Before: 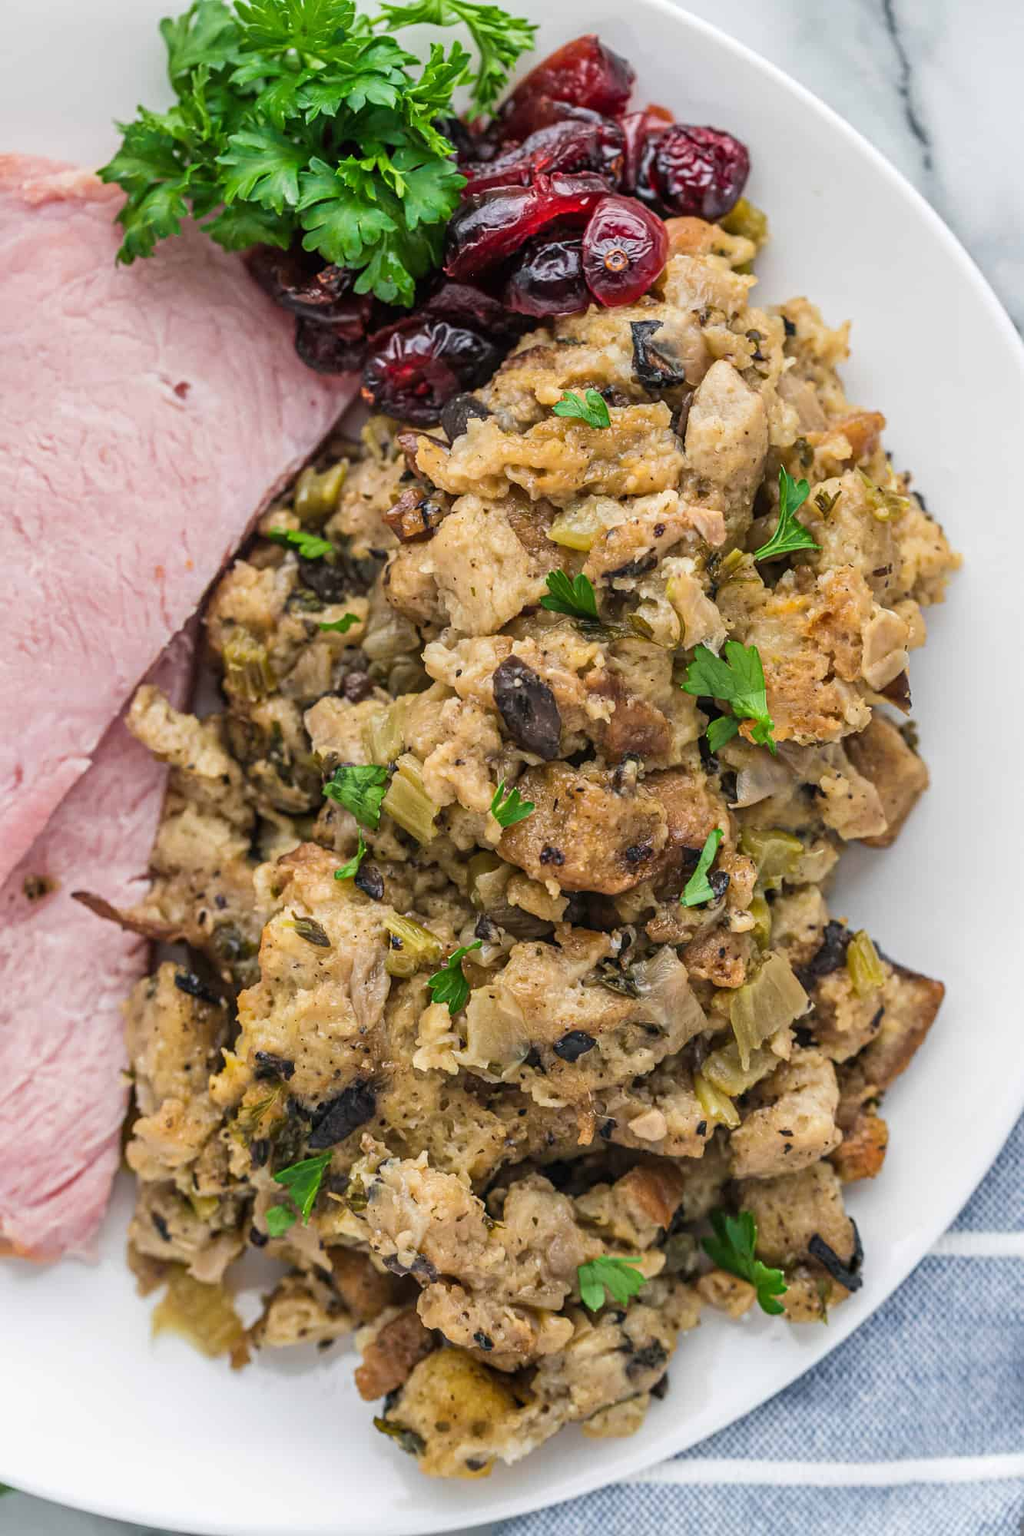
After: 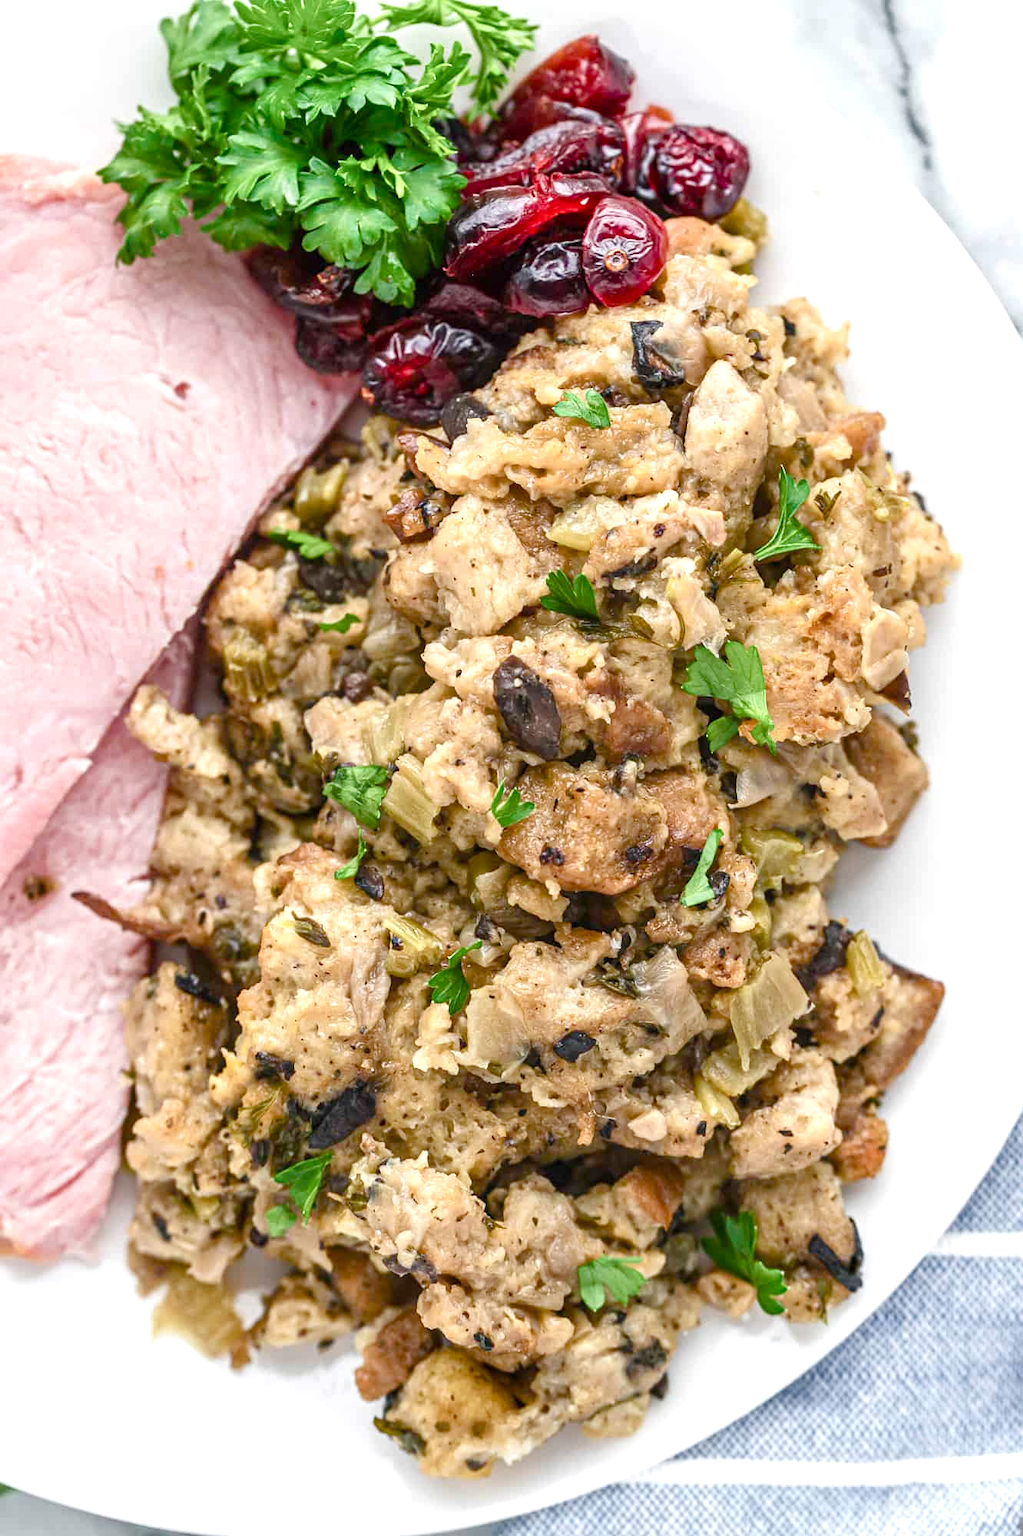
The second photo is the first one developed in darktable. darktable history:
exposure: exposure 0.64 EV, compensate highlight preservation false
color balance rgb: perceptual saturation grading › global saturation 20%, perceptual saturation grading › highlights -50.193%, perceptual saturation grading › shadows 31.033%
